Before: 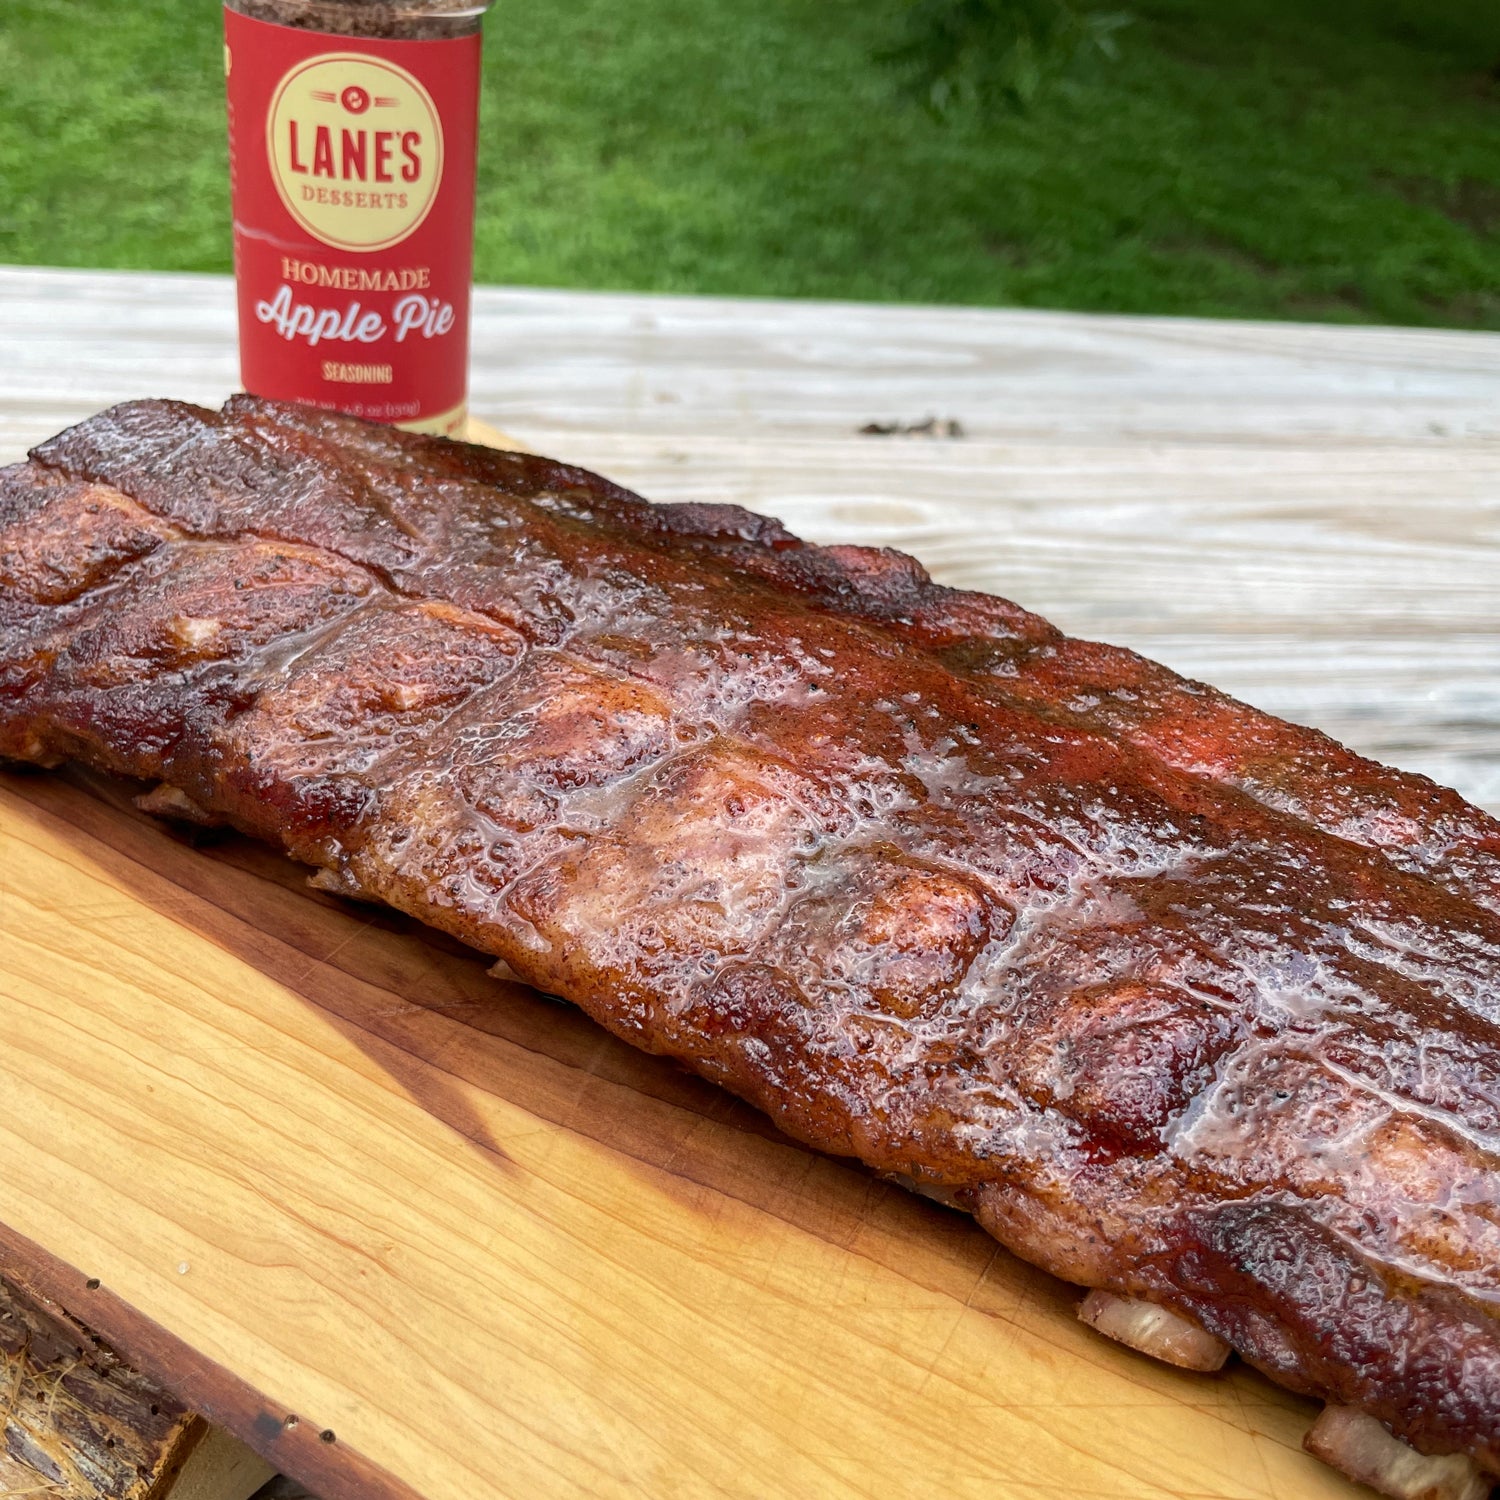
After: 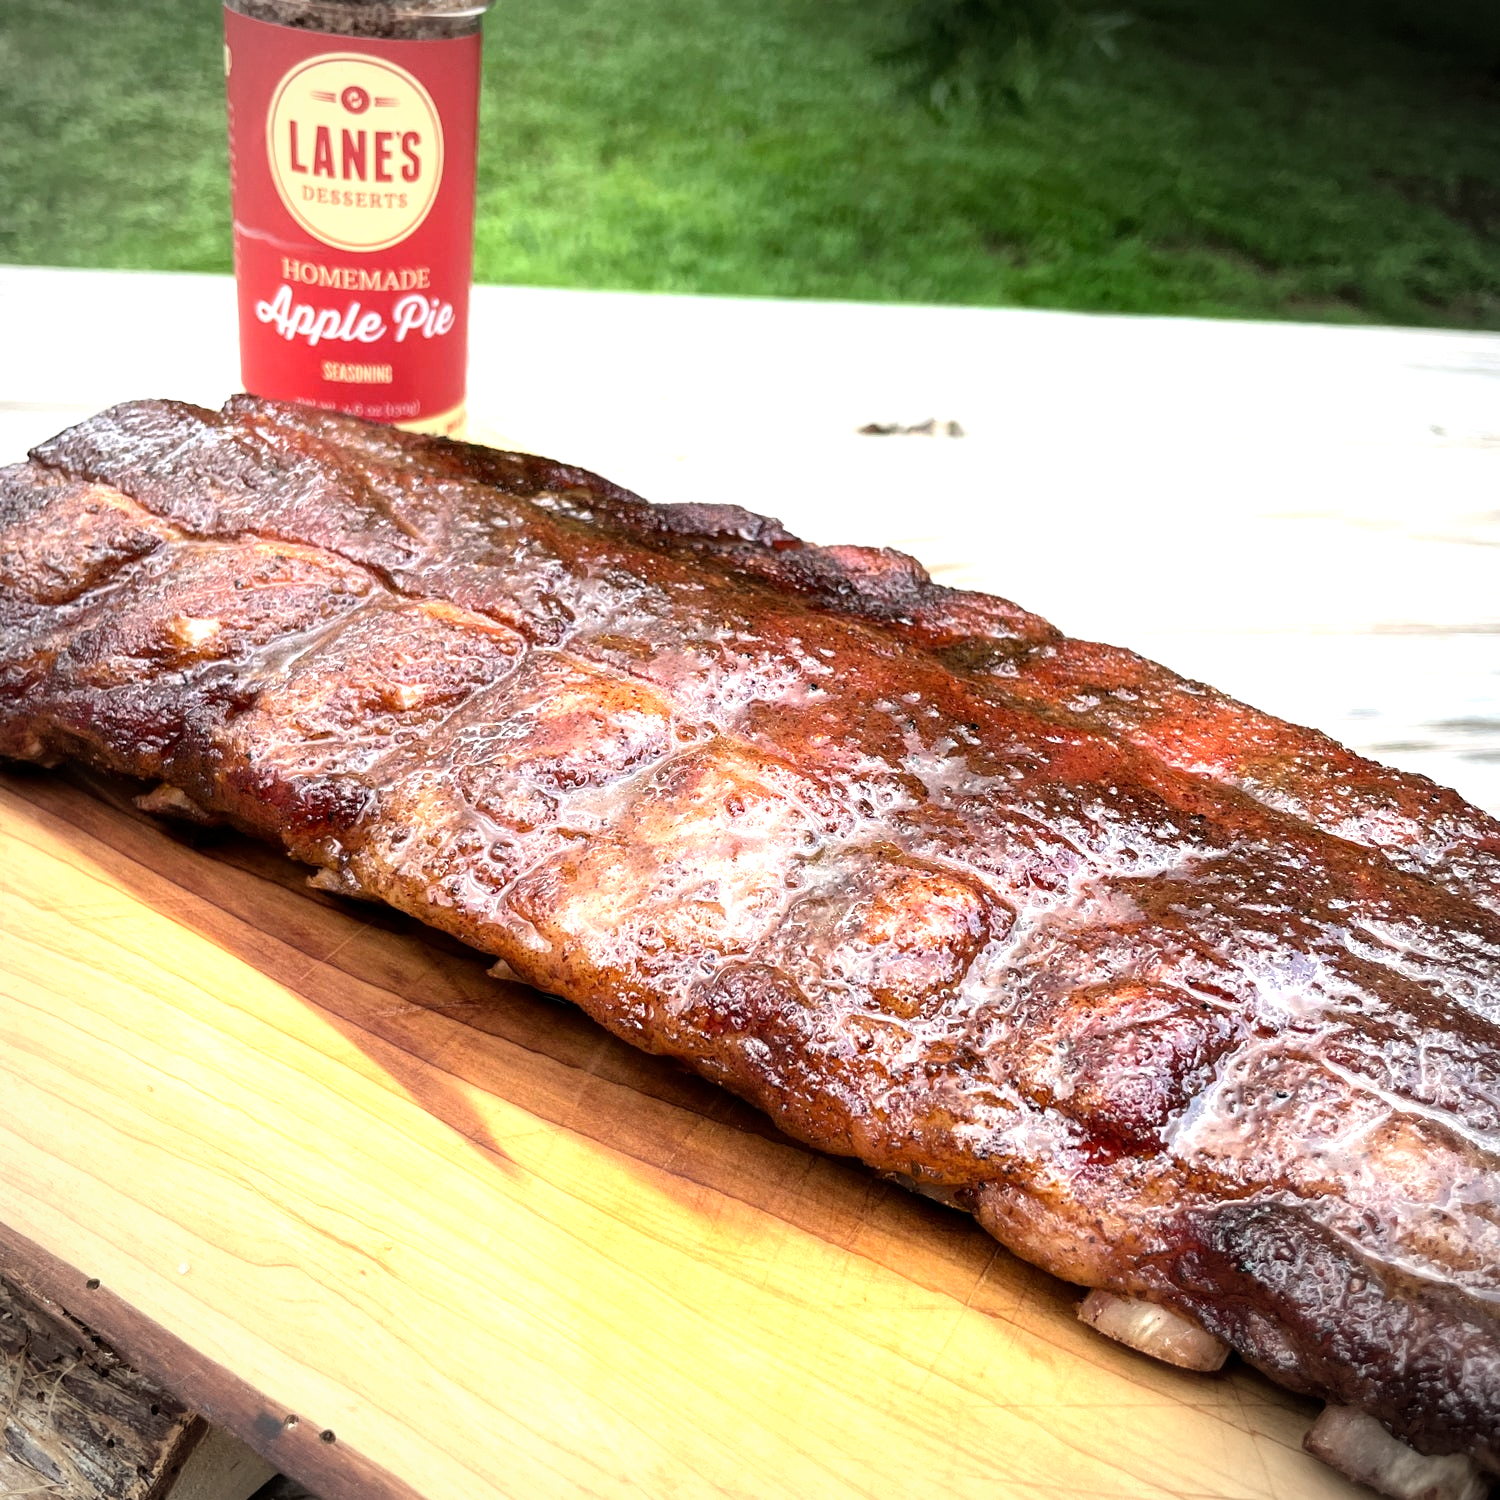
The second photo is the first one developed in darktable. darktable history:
tone equalizer: -8 EV -1.09 EV, -7 EV -1.01 EV, -6 EV -0.883 EV, -5 EV -0.617 EV, -3 EV 0.598 EV, -2 EV 0.841 EV, -1 EV 1.01 EV, +0 EV 1.07 EV
vignetting: automatic ratio true, unbound false
